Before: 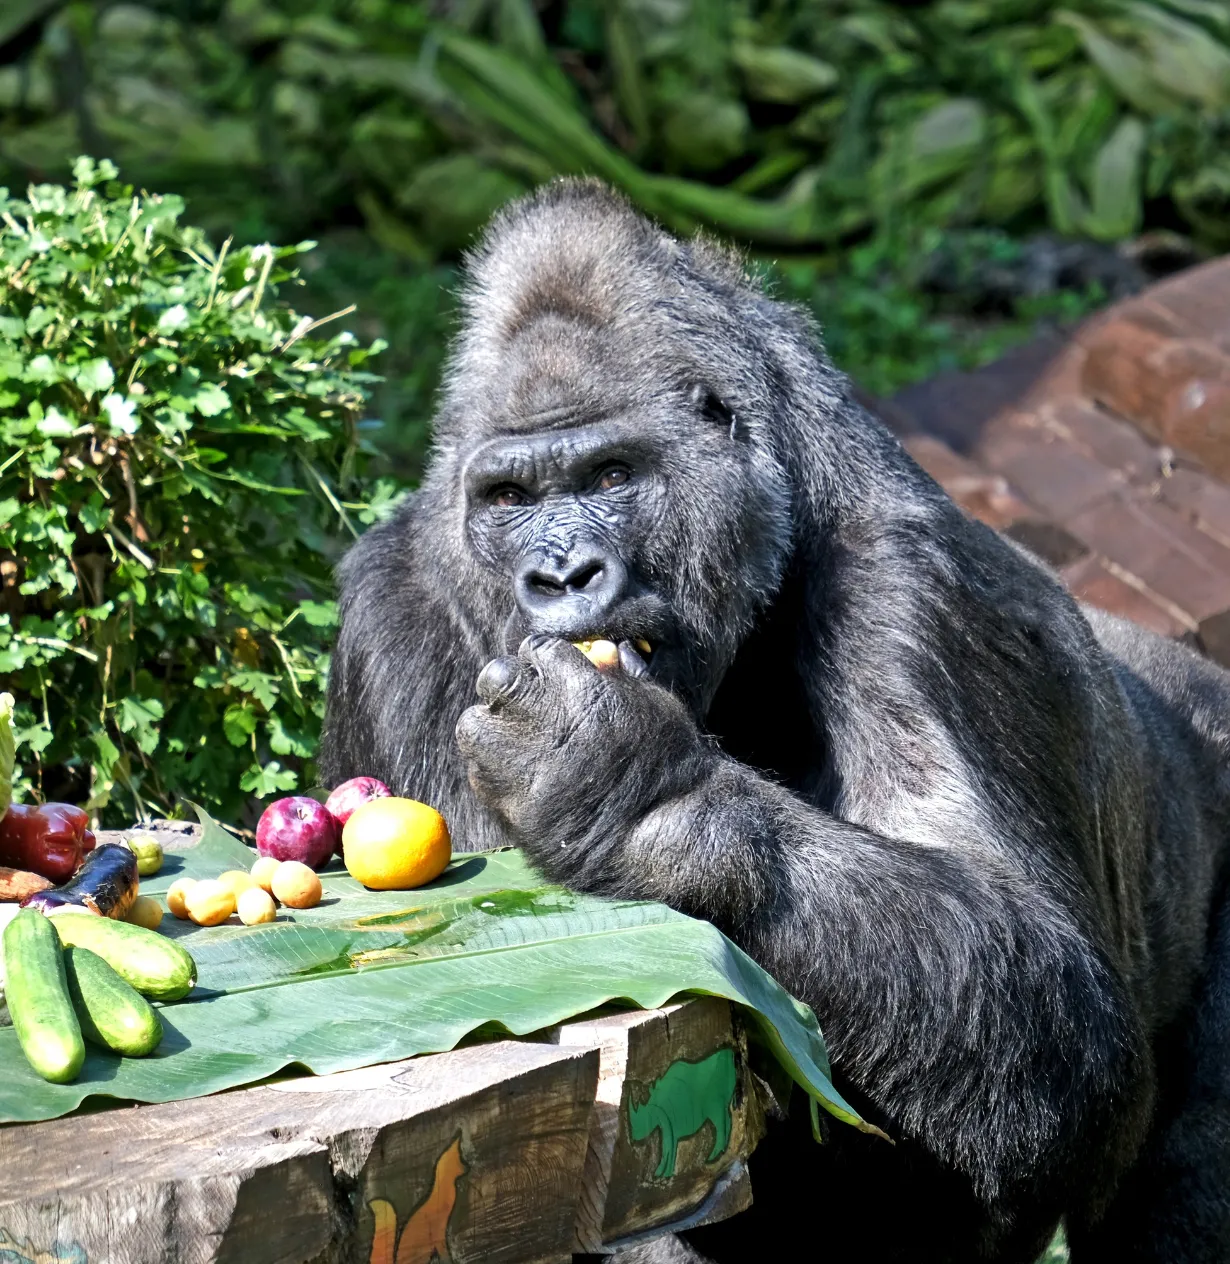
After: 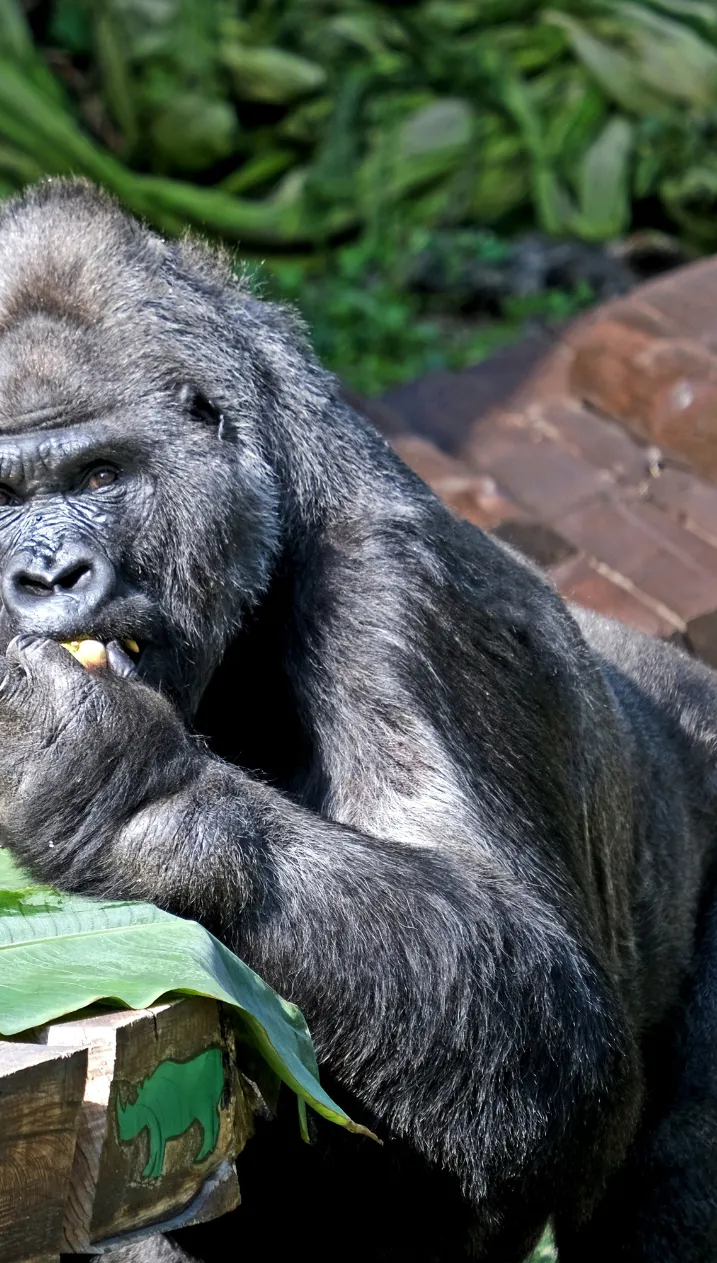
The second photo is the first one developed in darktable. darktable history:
crop: left 41.698%
